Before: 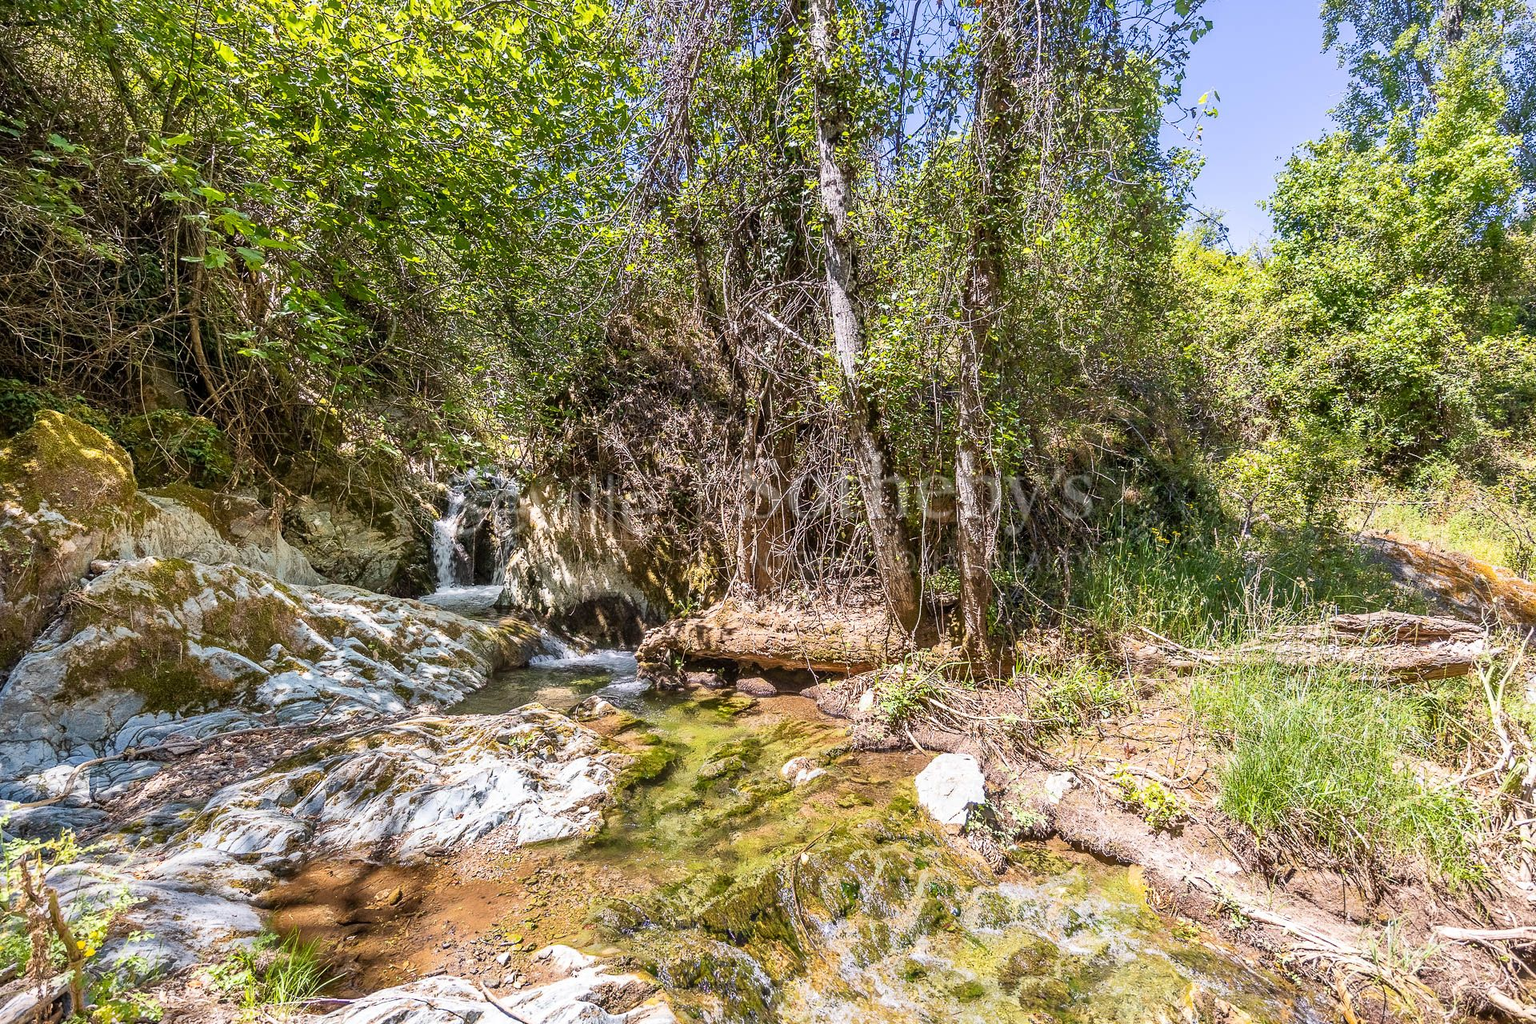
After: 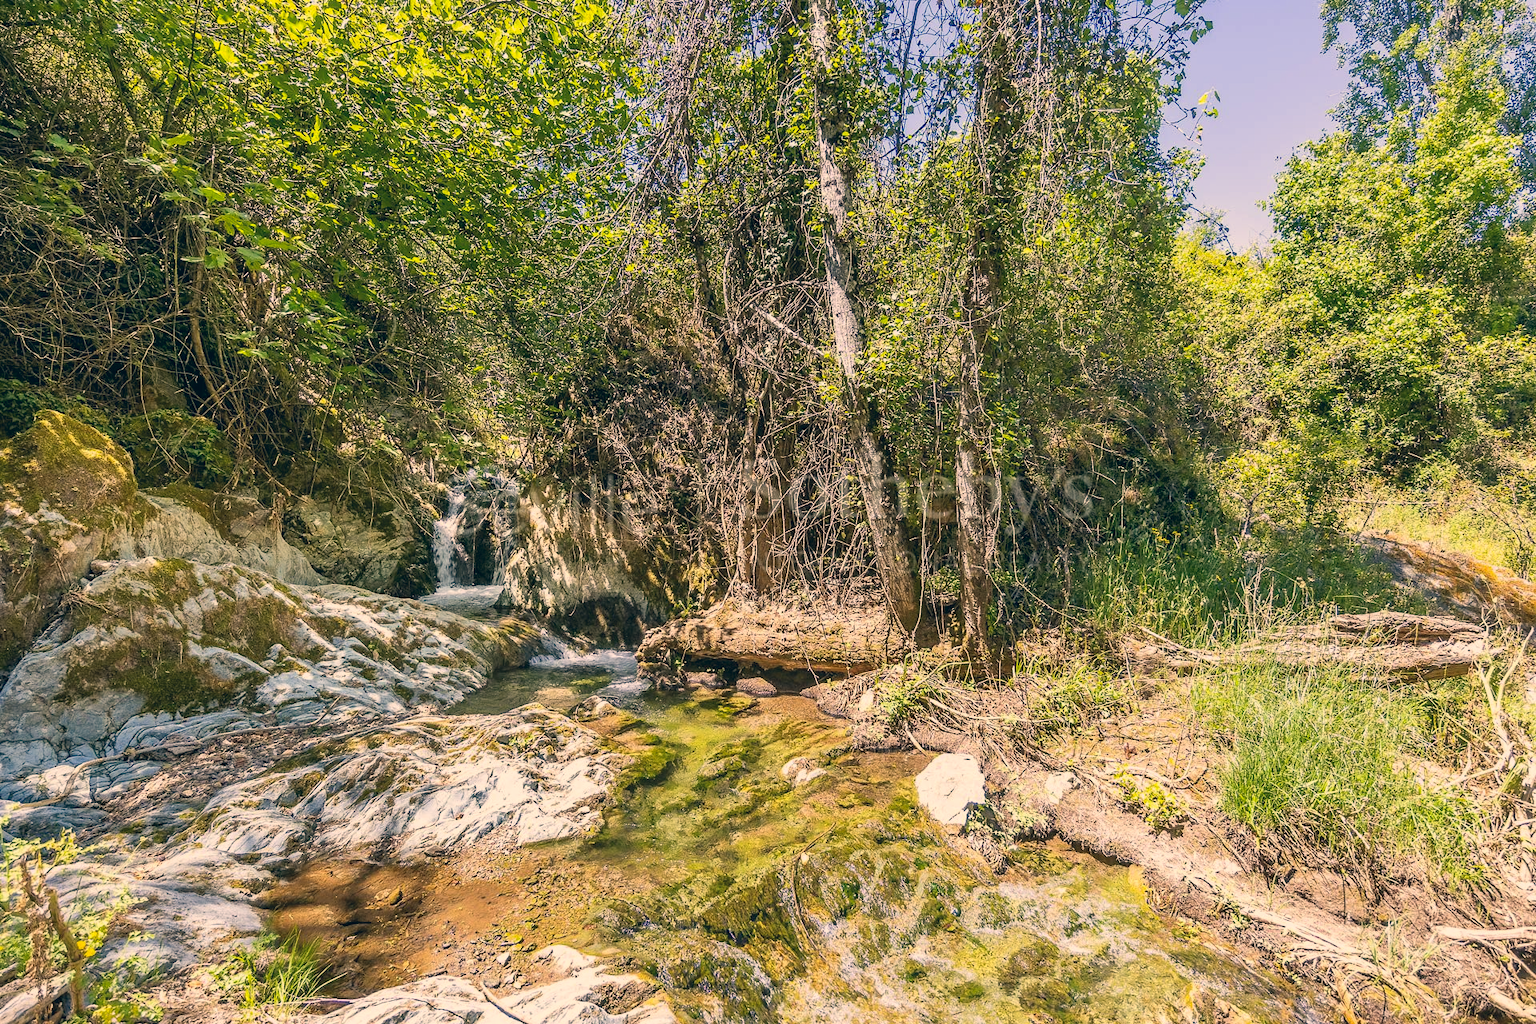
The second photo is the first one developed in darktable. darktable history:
color correction: highlights a* 10.32, highlights b* 14.66, shadows a* -9.59, shadows b* -15.02
color balance: mode lift, gamma, gain (sRGB), lift [1.04, 1, 1, 0.97], gamma [1.01, 1, 1, 0.97], gain [0.96, 1, 1, 0.97]
